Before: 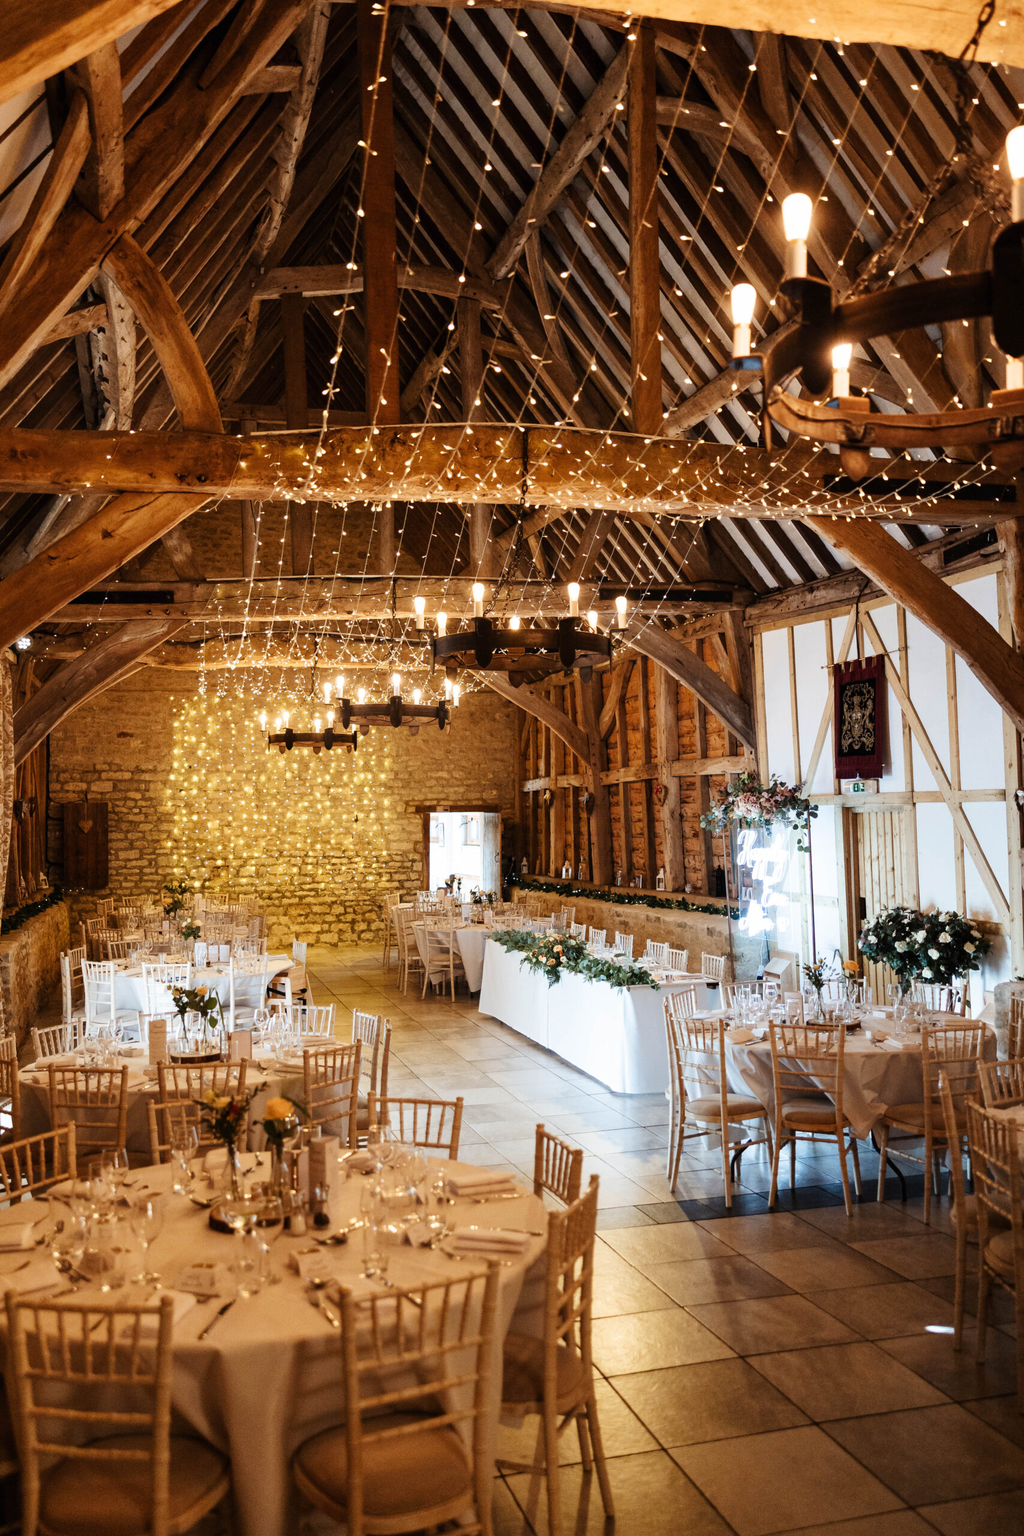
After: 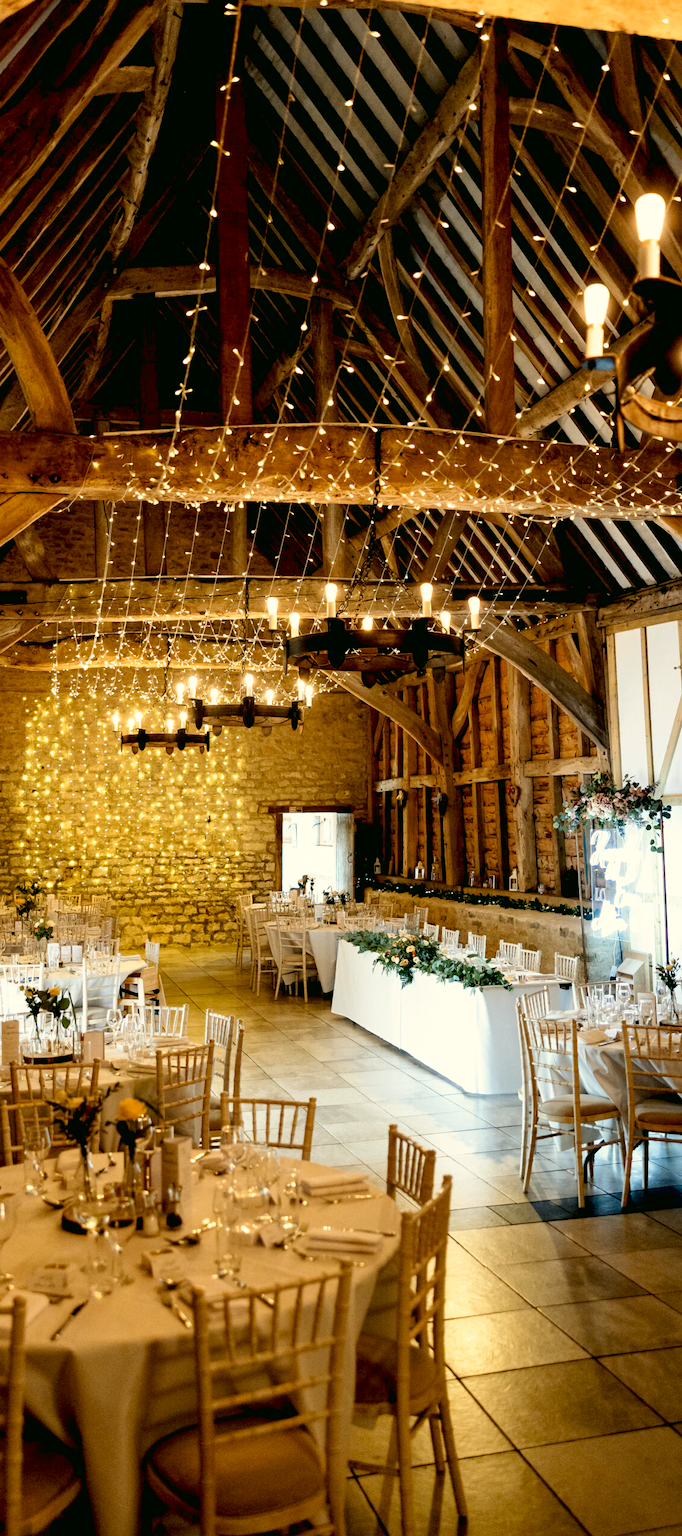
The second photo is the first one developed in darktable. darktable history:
color correction: highlights a* -0.482, highlights b* 9.48, shadows a* -9.48, shadows b* 0.803
base curve: curves: ch0 [(0.017, 0) (0.425, 0.441) (0.844, 0.933) (1, 1)], preserve colors none
crop and rotate: left 14.436%, right 18.898%
